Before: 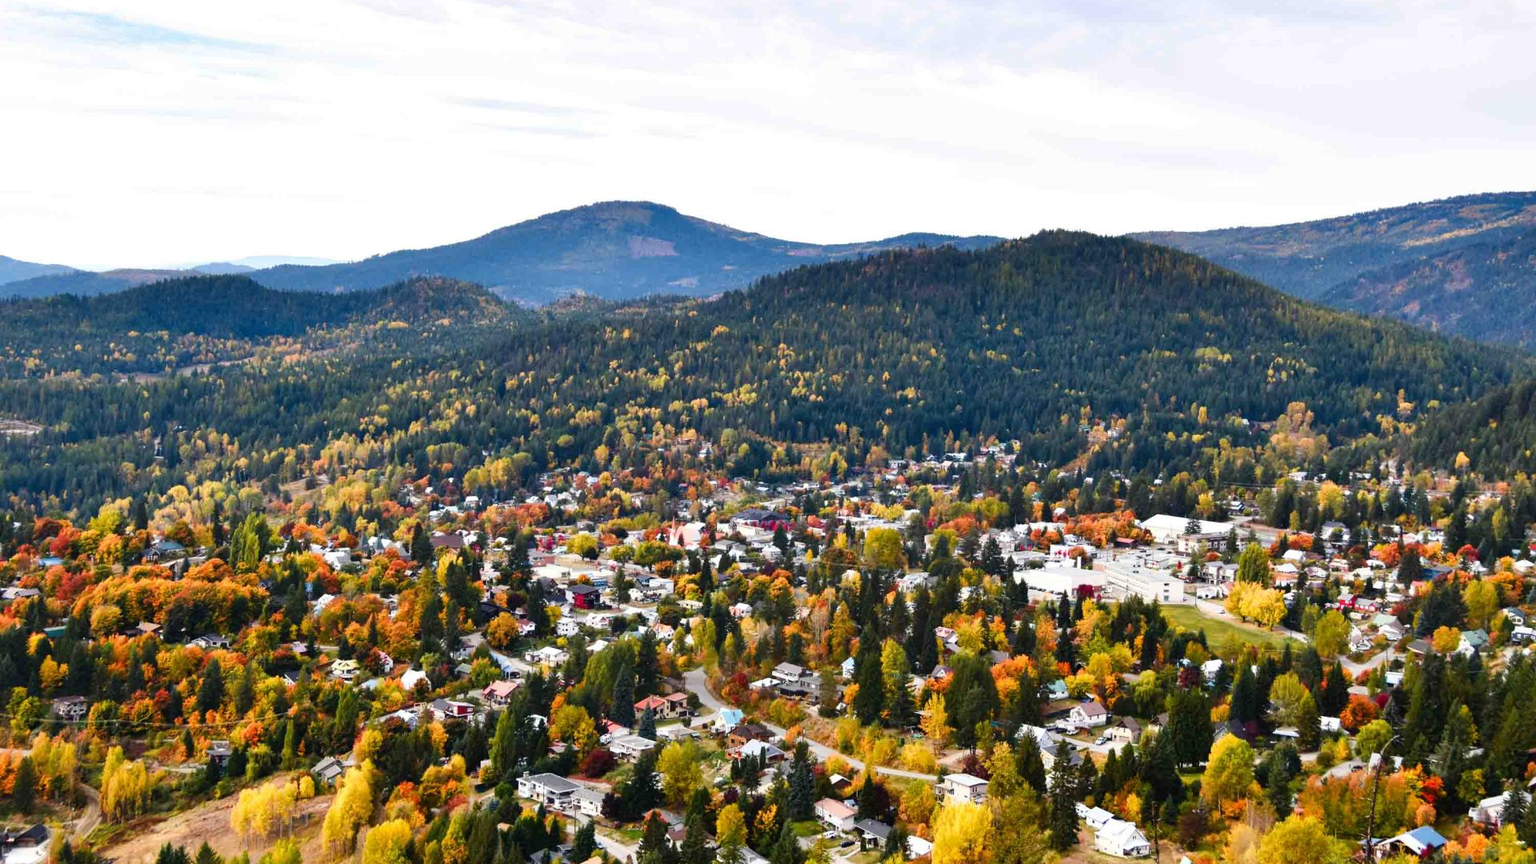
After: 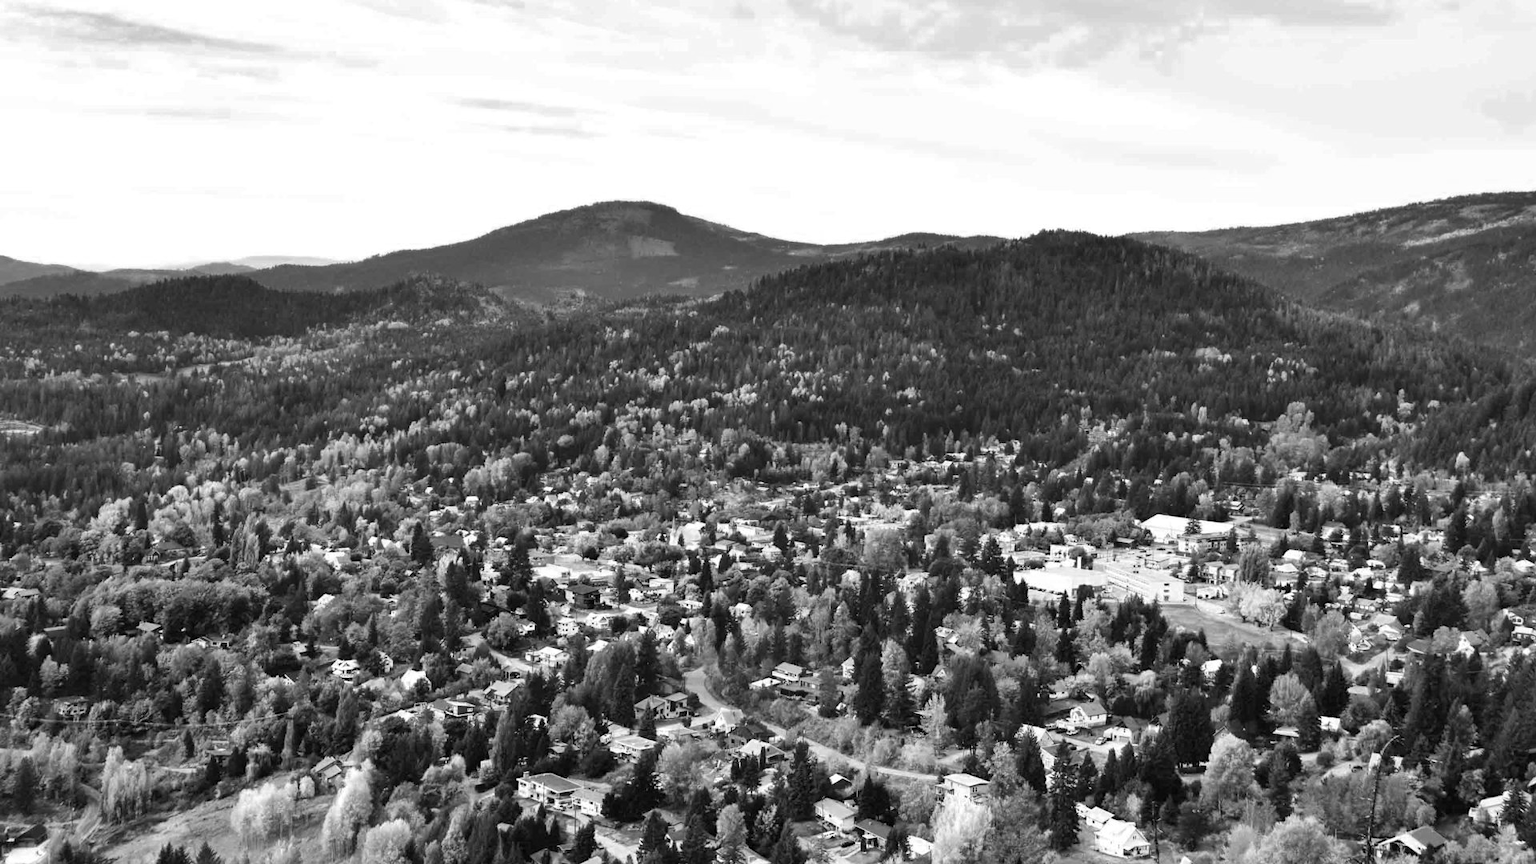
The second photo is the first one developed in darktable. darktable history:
color zones: curves: ch0 [(0.002, 0.593) (0.143, 0.417) (0.285, 0.541) (0.455, 0.289) (0.608, 0.327) (0.727, 0.283) (0.869, 0.571) (1, 0.603)]; ch1 [(0, 0) (0.143, 0) (0.286, 0) (0.429, 0) (0.571, 0) (0.714, 0) (0.857, 0)]
